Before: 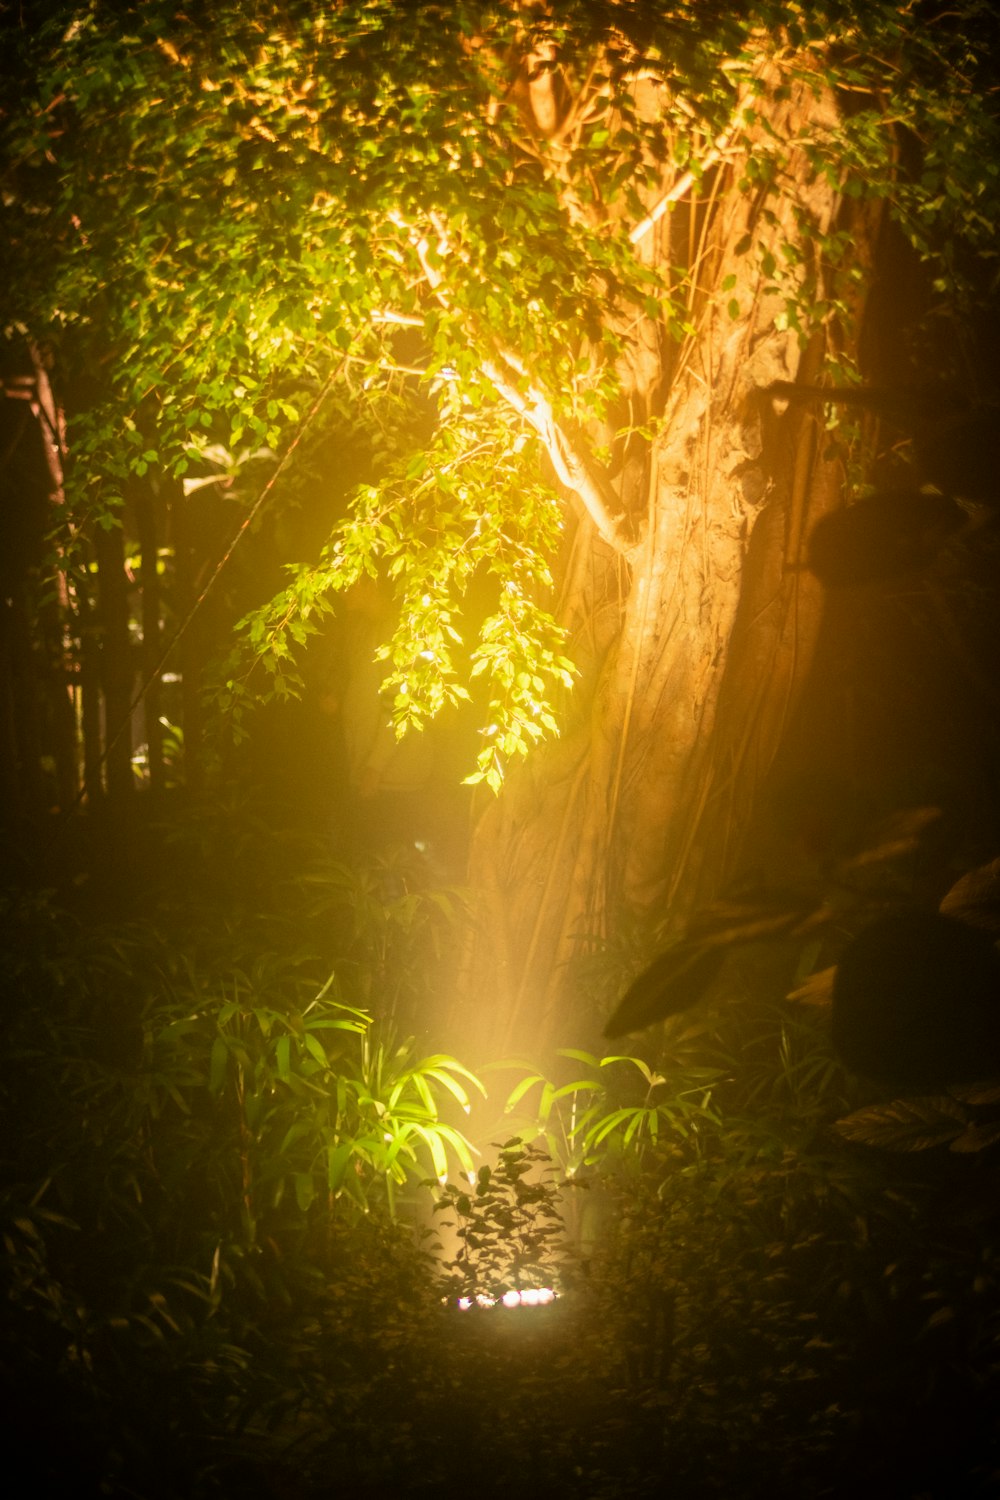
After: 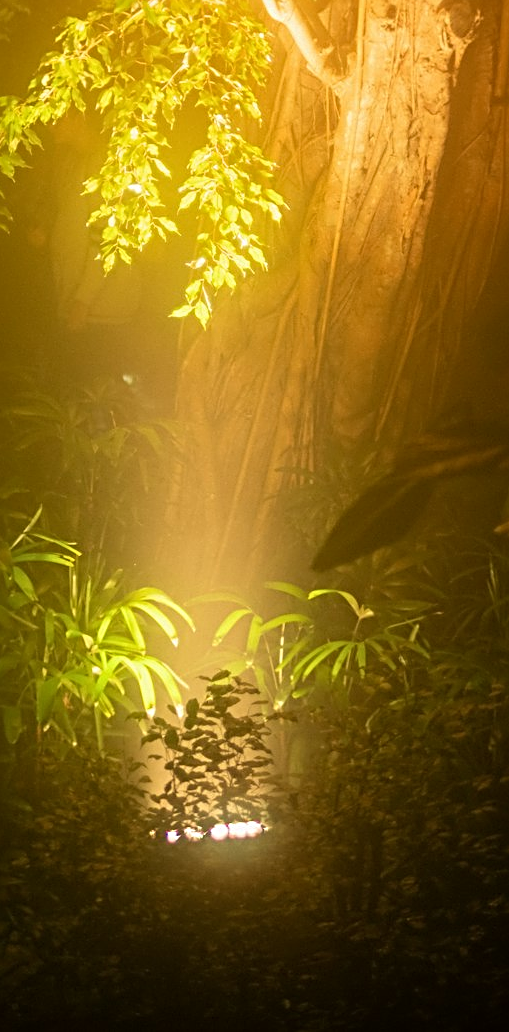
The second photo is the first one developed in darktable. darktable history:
sharpen: radius 3.119
crop and rotate: left 29.237%, top 31.152%, right 19.807%
